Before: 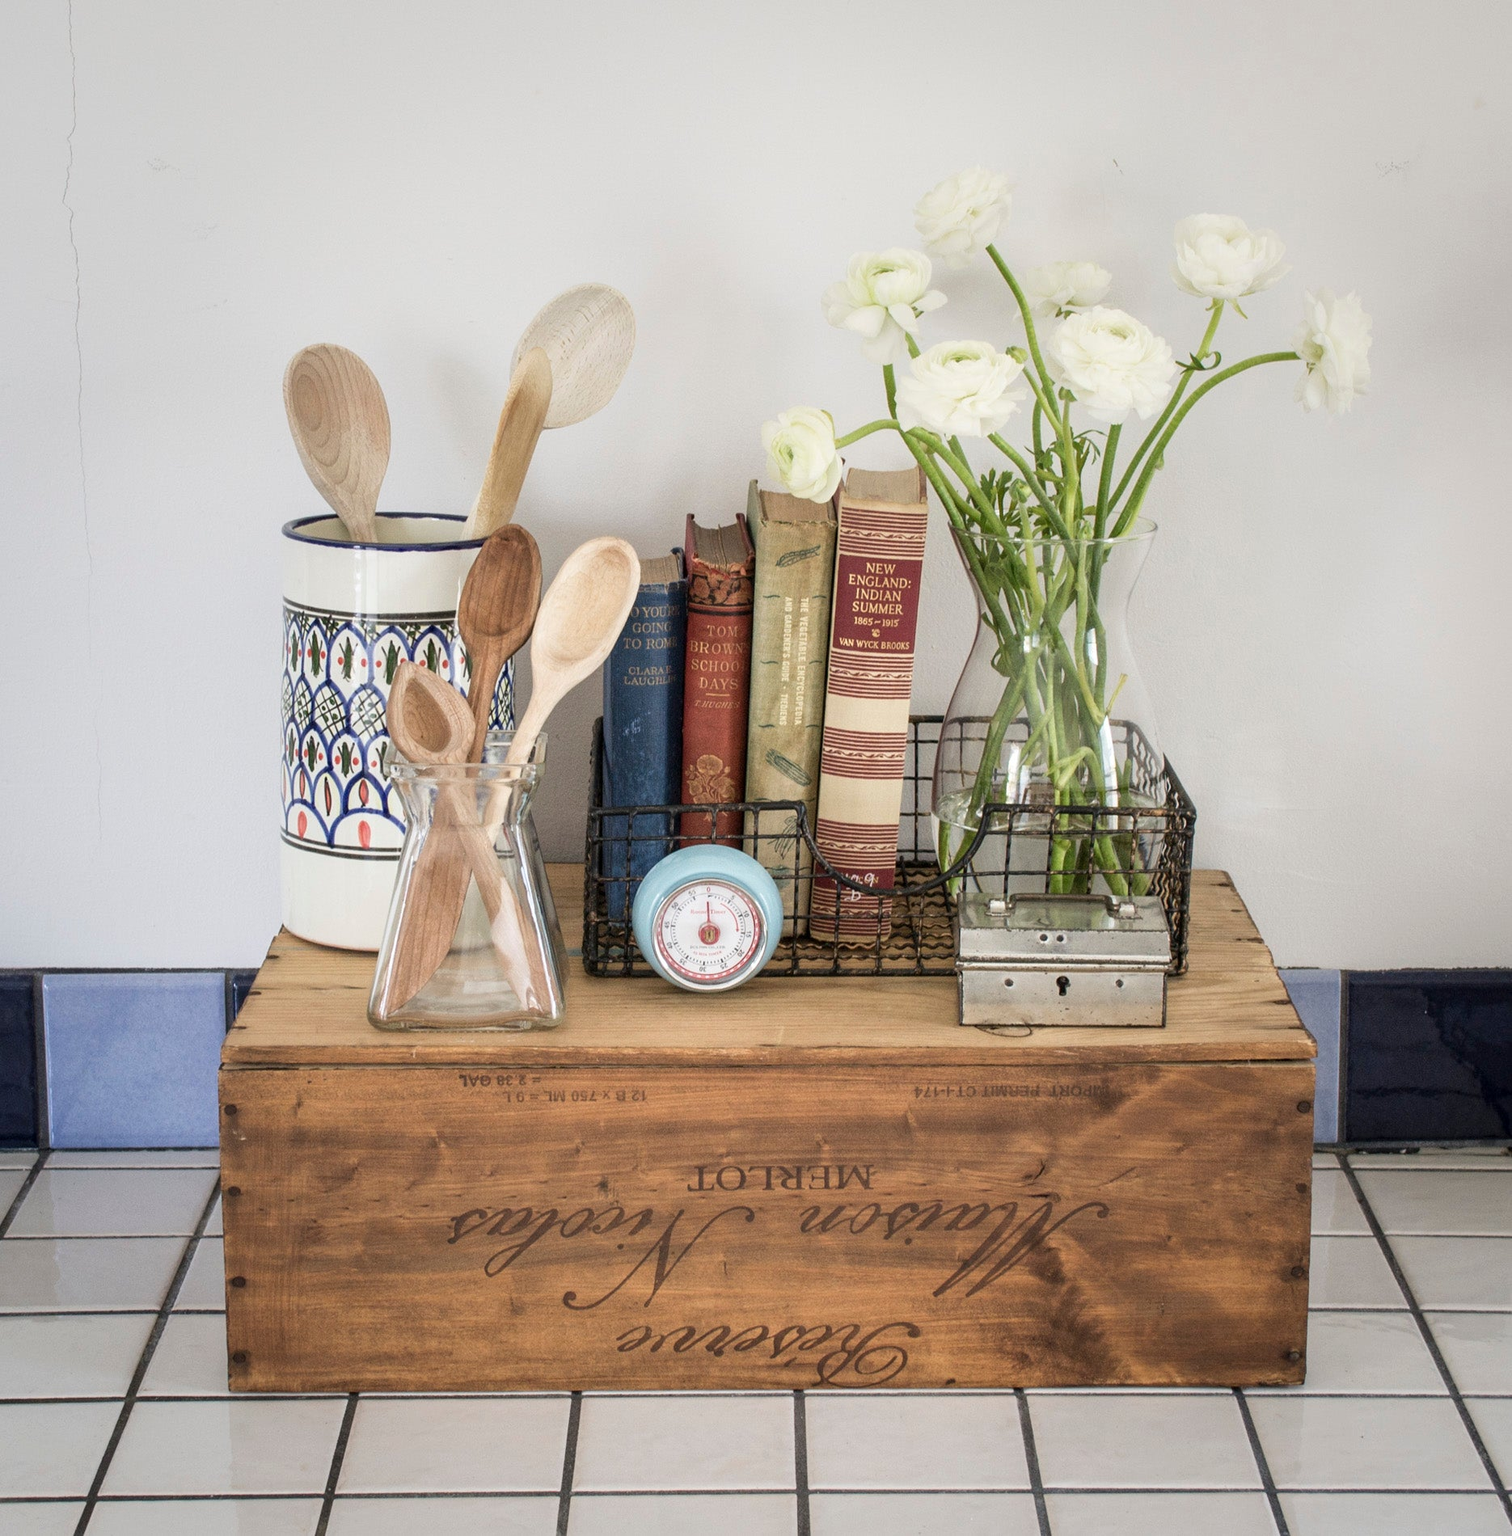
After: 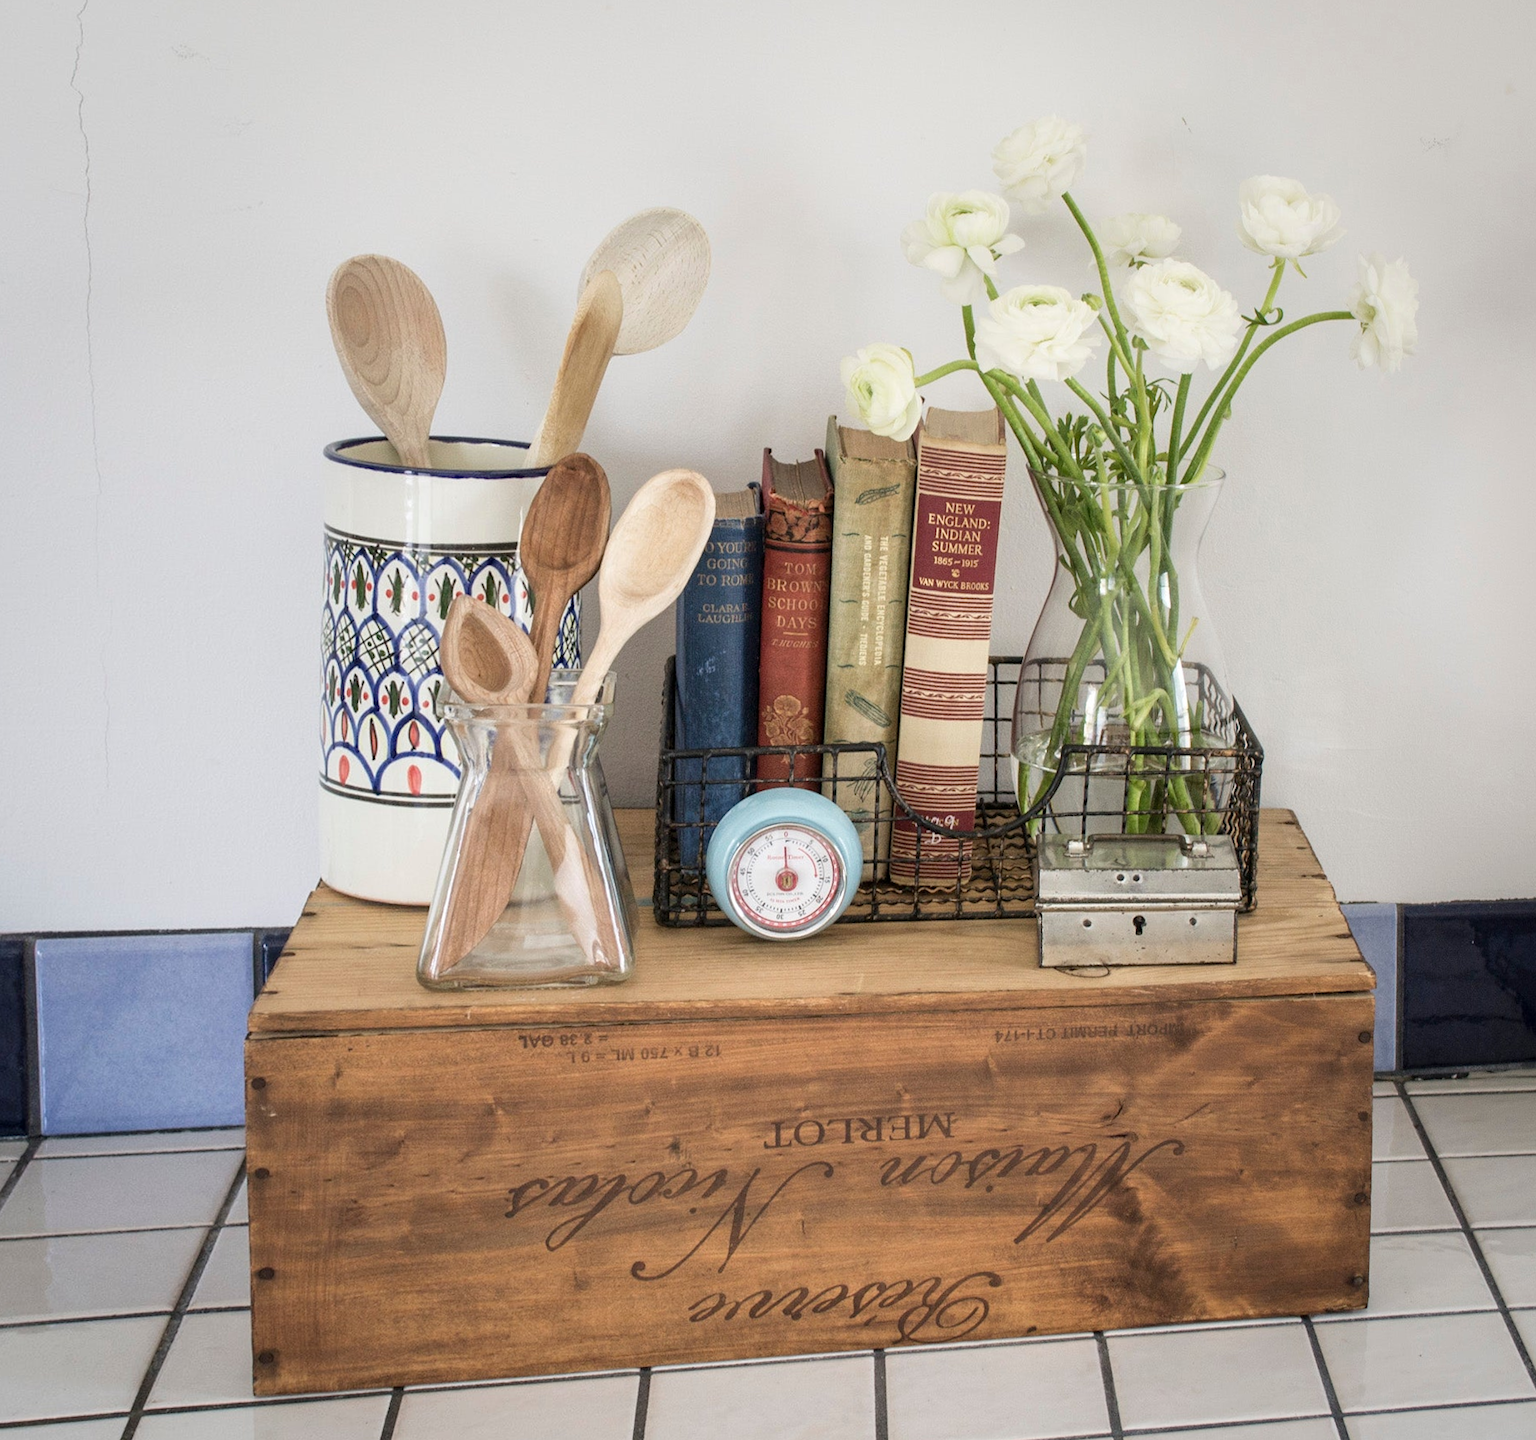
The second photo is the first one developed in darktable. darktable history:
rotate and perspective: rotation -0.013°, lens shift (vertical) -0.027, lens shift (horizontal) 0.178, crop left 0.016, crop right 0.989, crop top 0.082, crop bottom 0.918
vibrance: vibrance 0%
